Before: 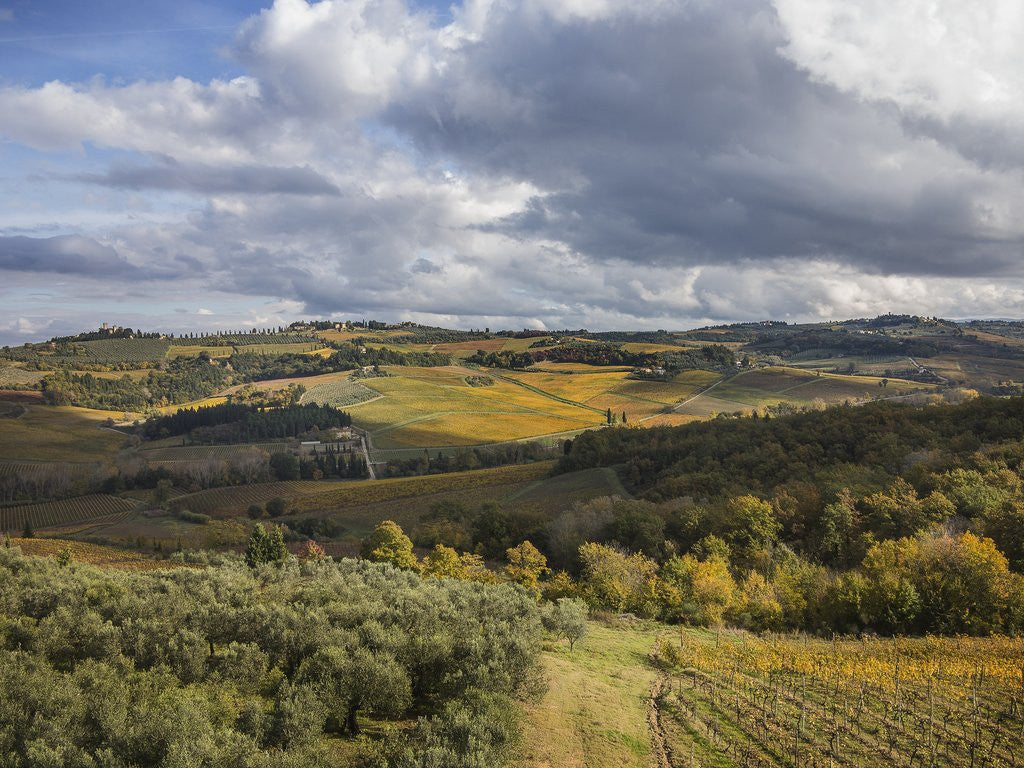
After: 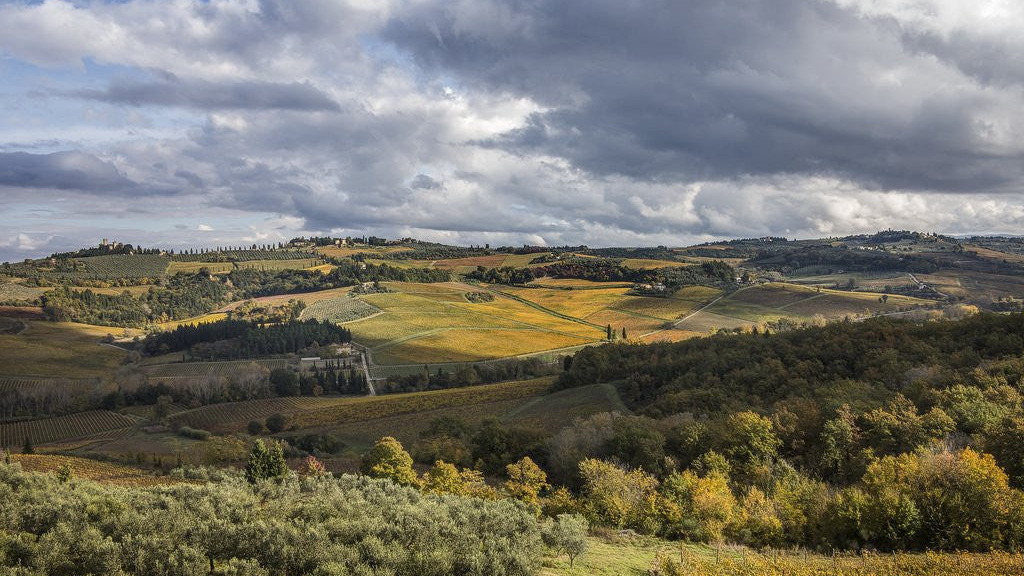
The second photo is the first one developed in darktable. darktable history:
local contrast: on, module defaults
crop: top 11.038%, bottom 13.962%
